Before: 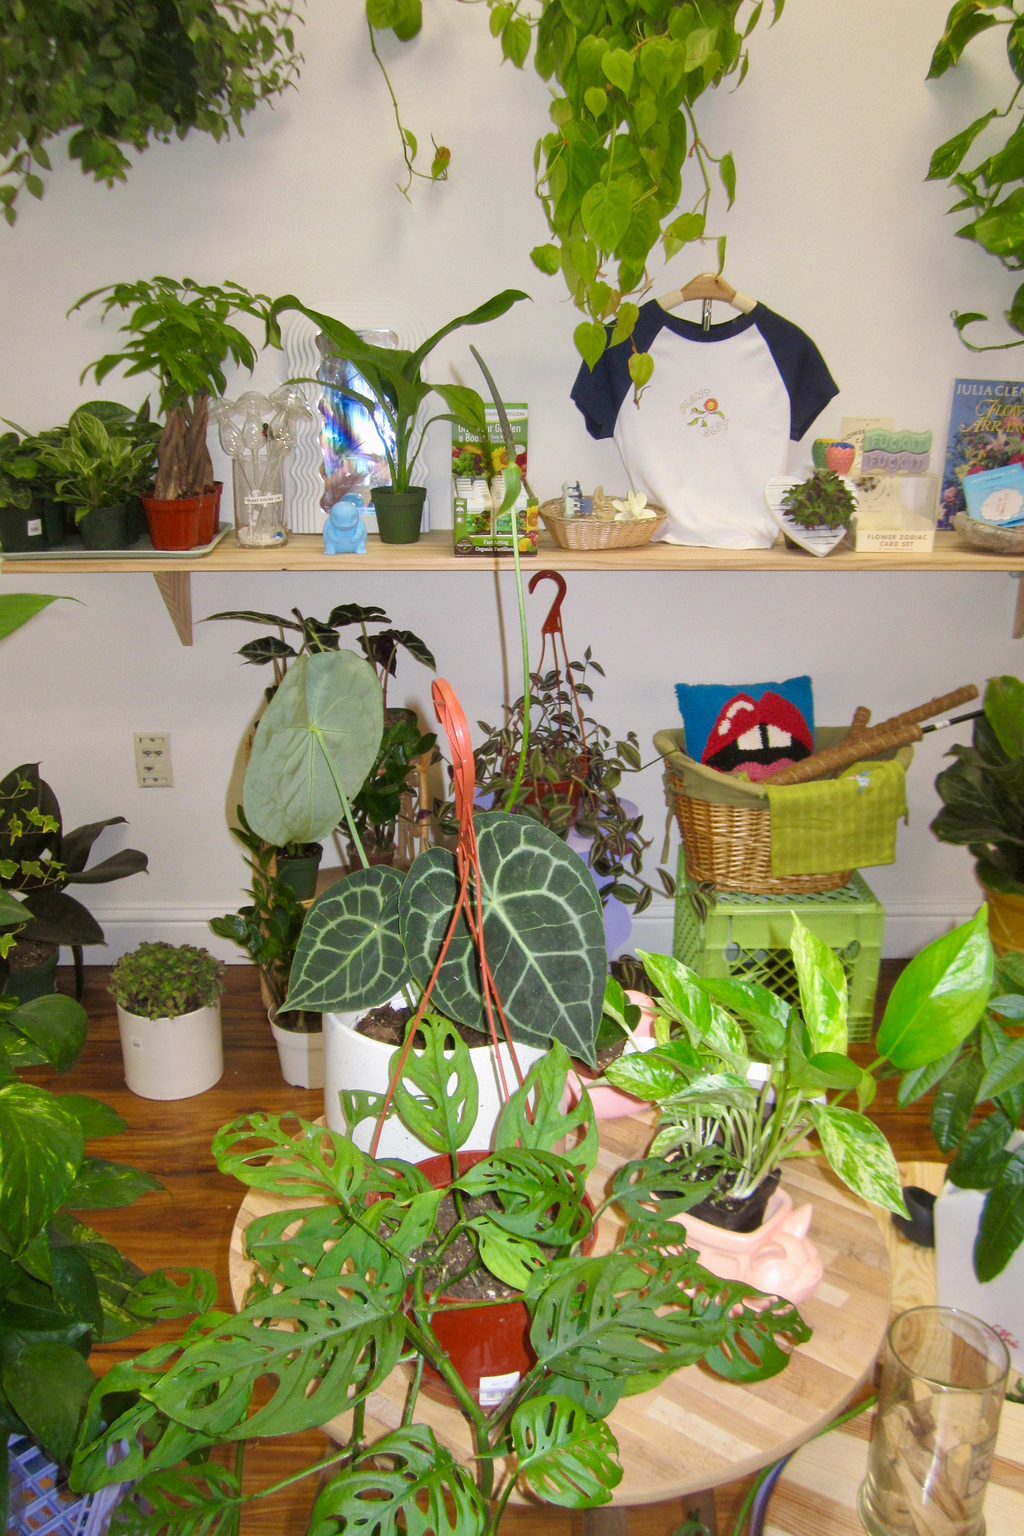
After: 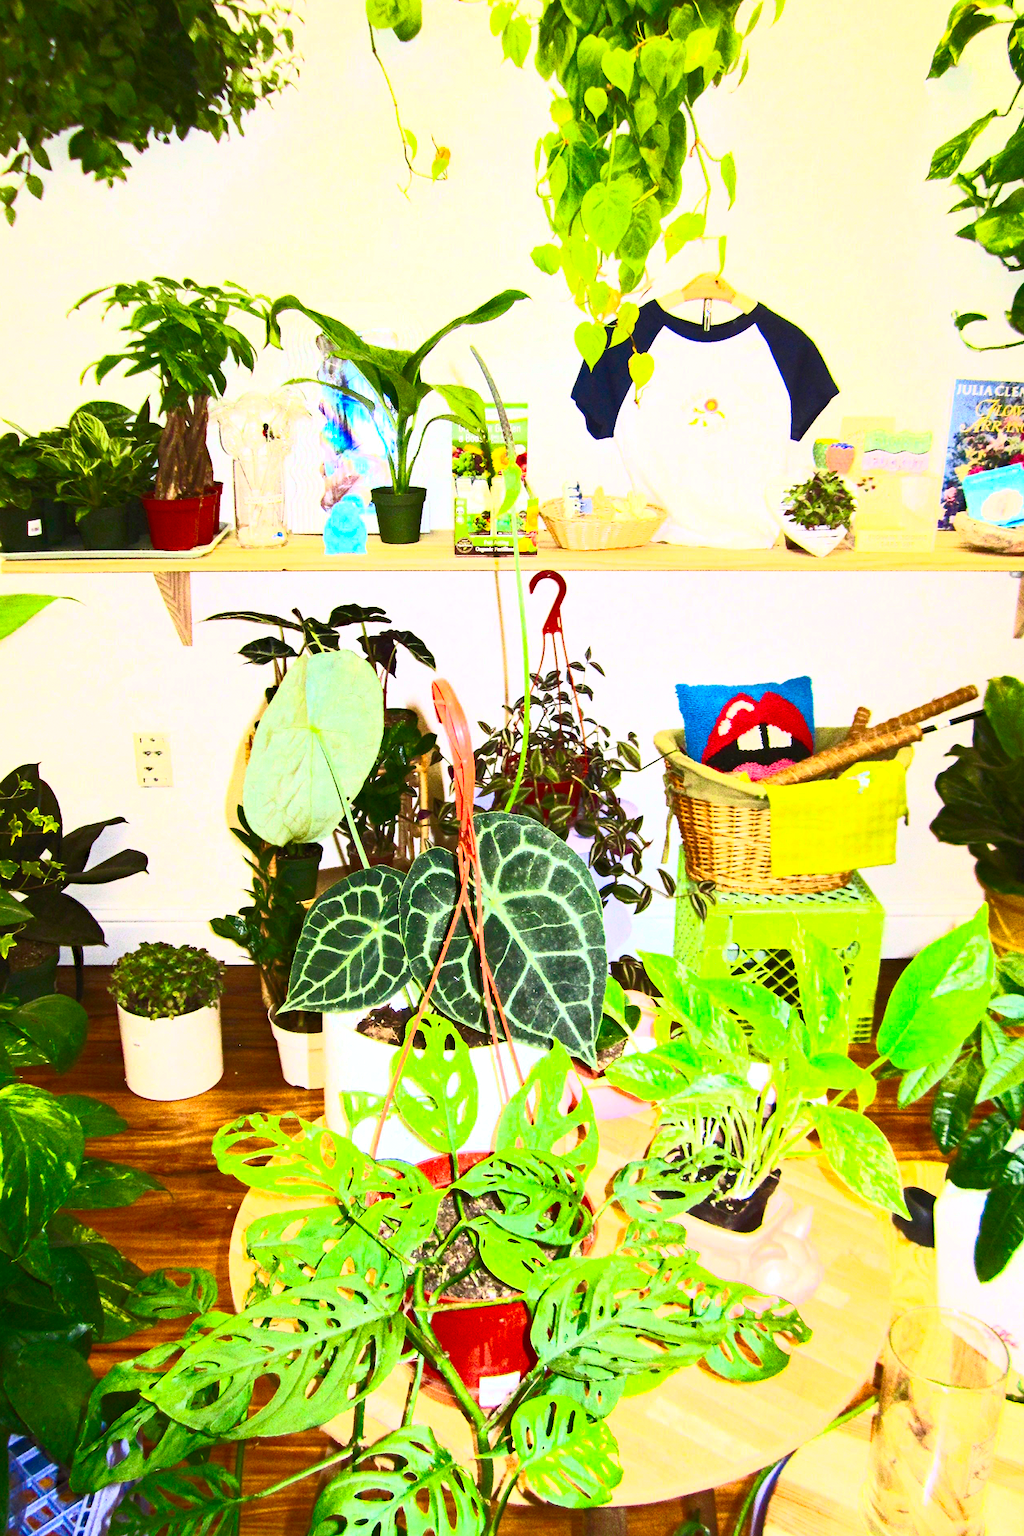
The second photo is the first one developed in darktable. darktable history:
contrast brightness saturation: contrast 0.83, brightness 0.59, saturation 0.59
tone equalizer: -8 EV 0.001 EV, -7 EV -0.002 EV, -6 EV 0.002 EV, -5 EV -0.03 EV, -4 EV -0.116 EV, -3 EV -0.169 EV, -2 EV 0.24 EV, -1 EV 0.702 EV, +0 EV 0.493 EV
haze removal: strength 0.29, distance 0.25, compatibility mode true, adaptive false
